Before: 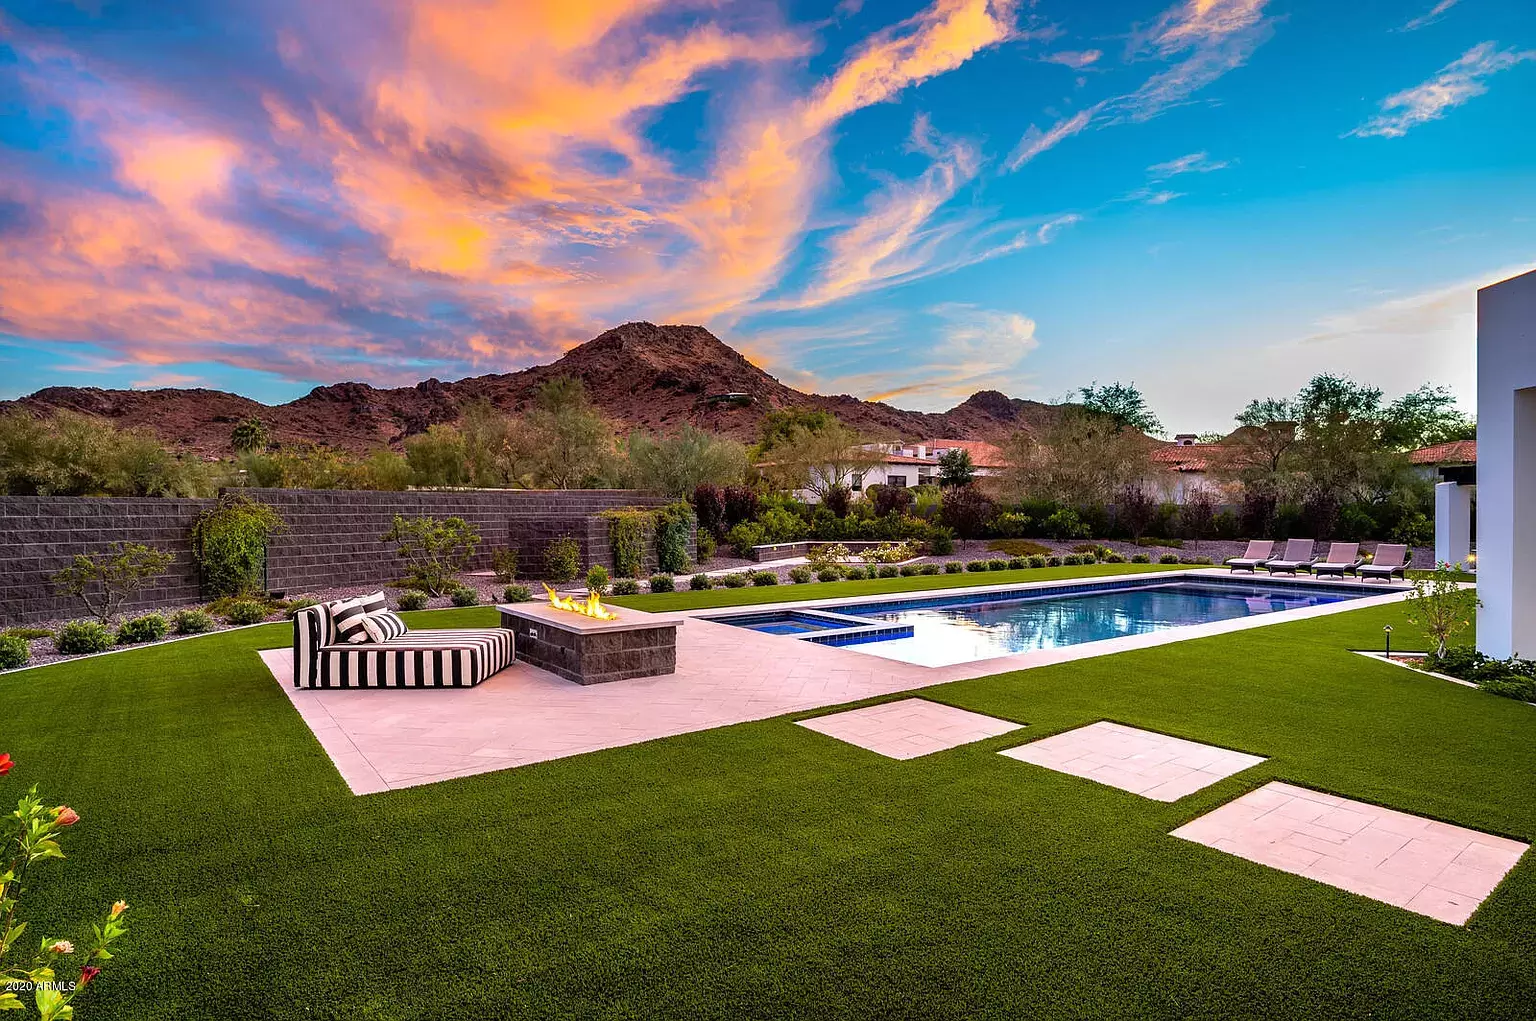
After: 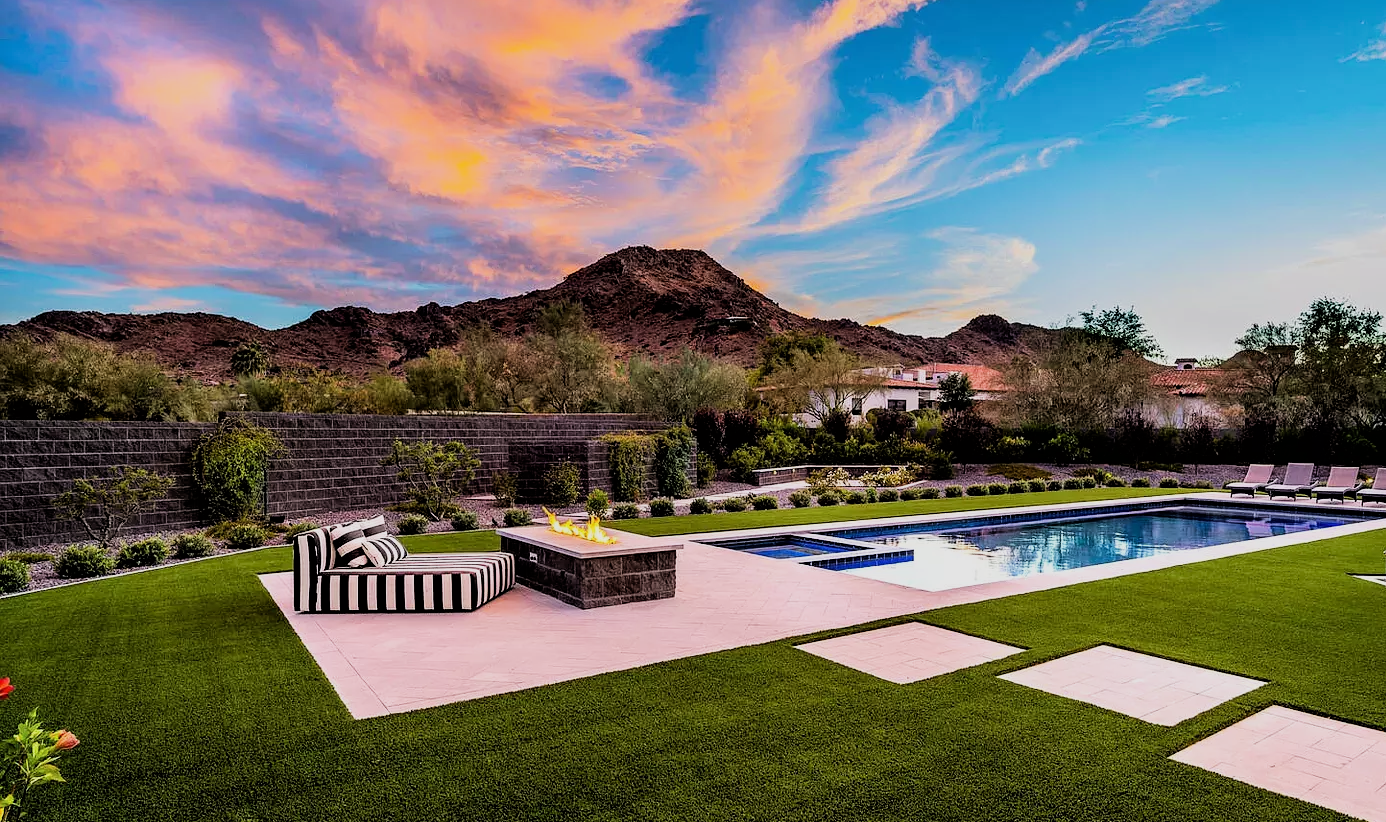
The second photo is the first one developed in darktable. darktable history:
crop: top 7.49%, right 9.717%, bottom 11.943%
filmic rgb: black relative exposure -5 EV, hardness 2.88, contrast 1.3, highlights saturation mix -10%
